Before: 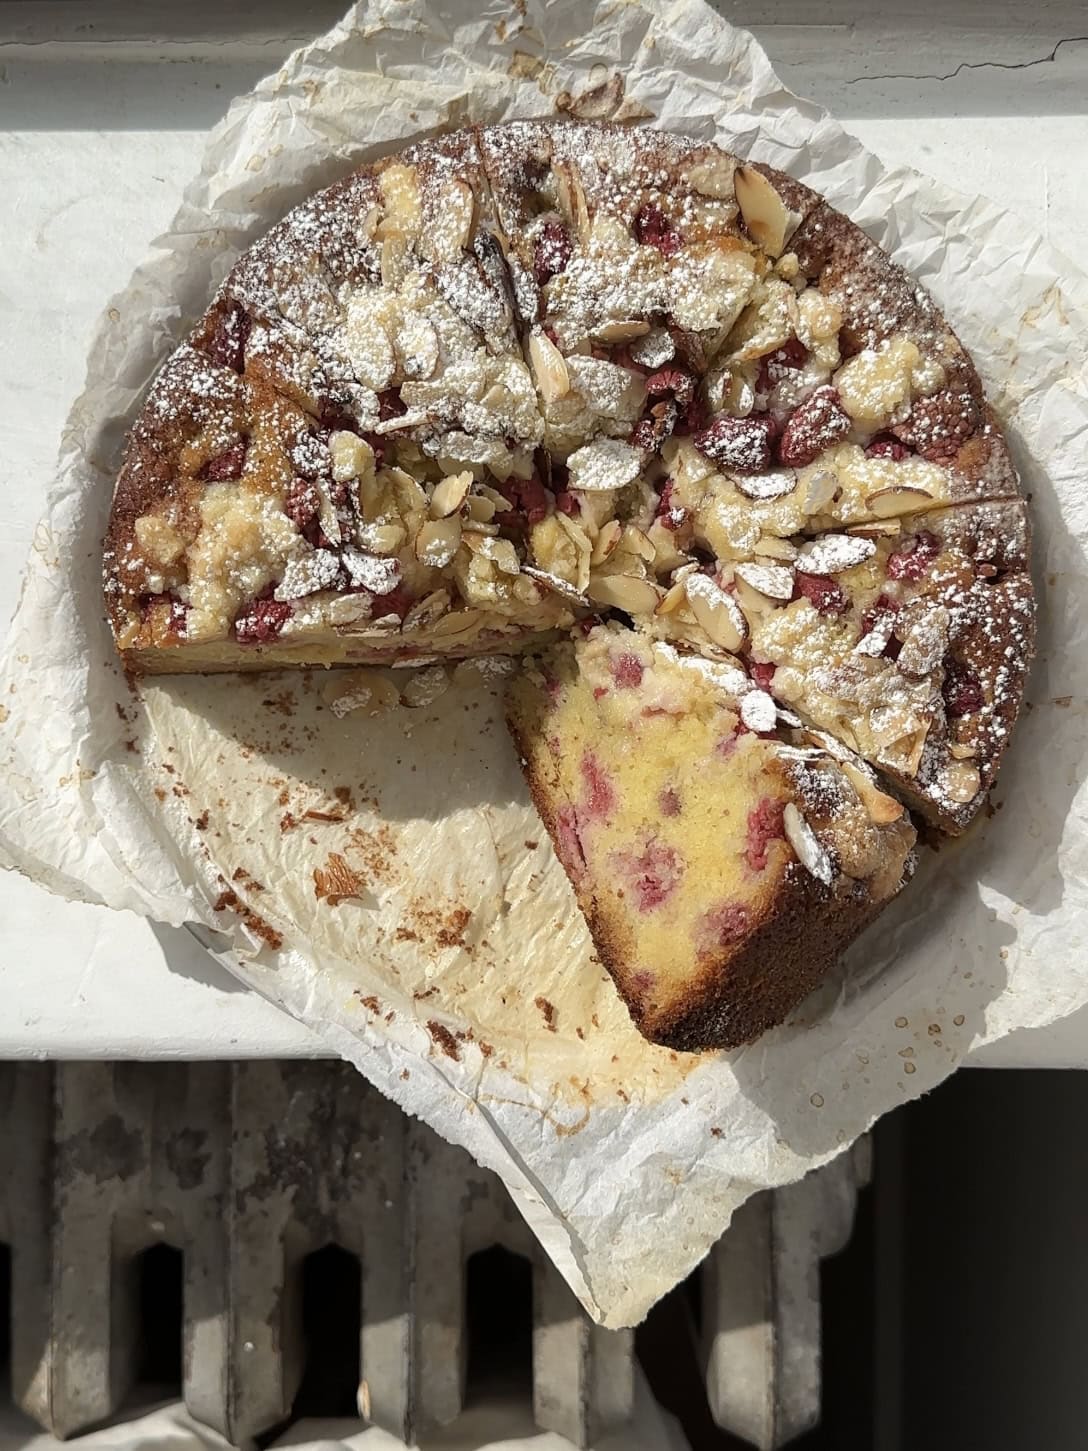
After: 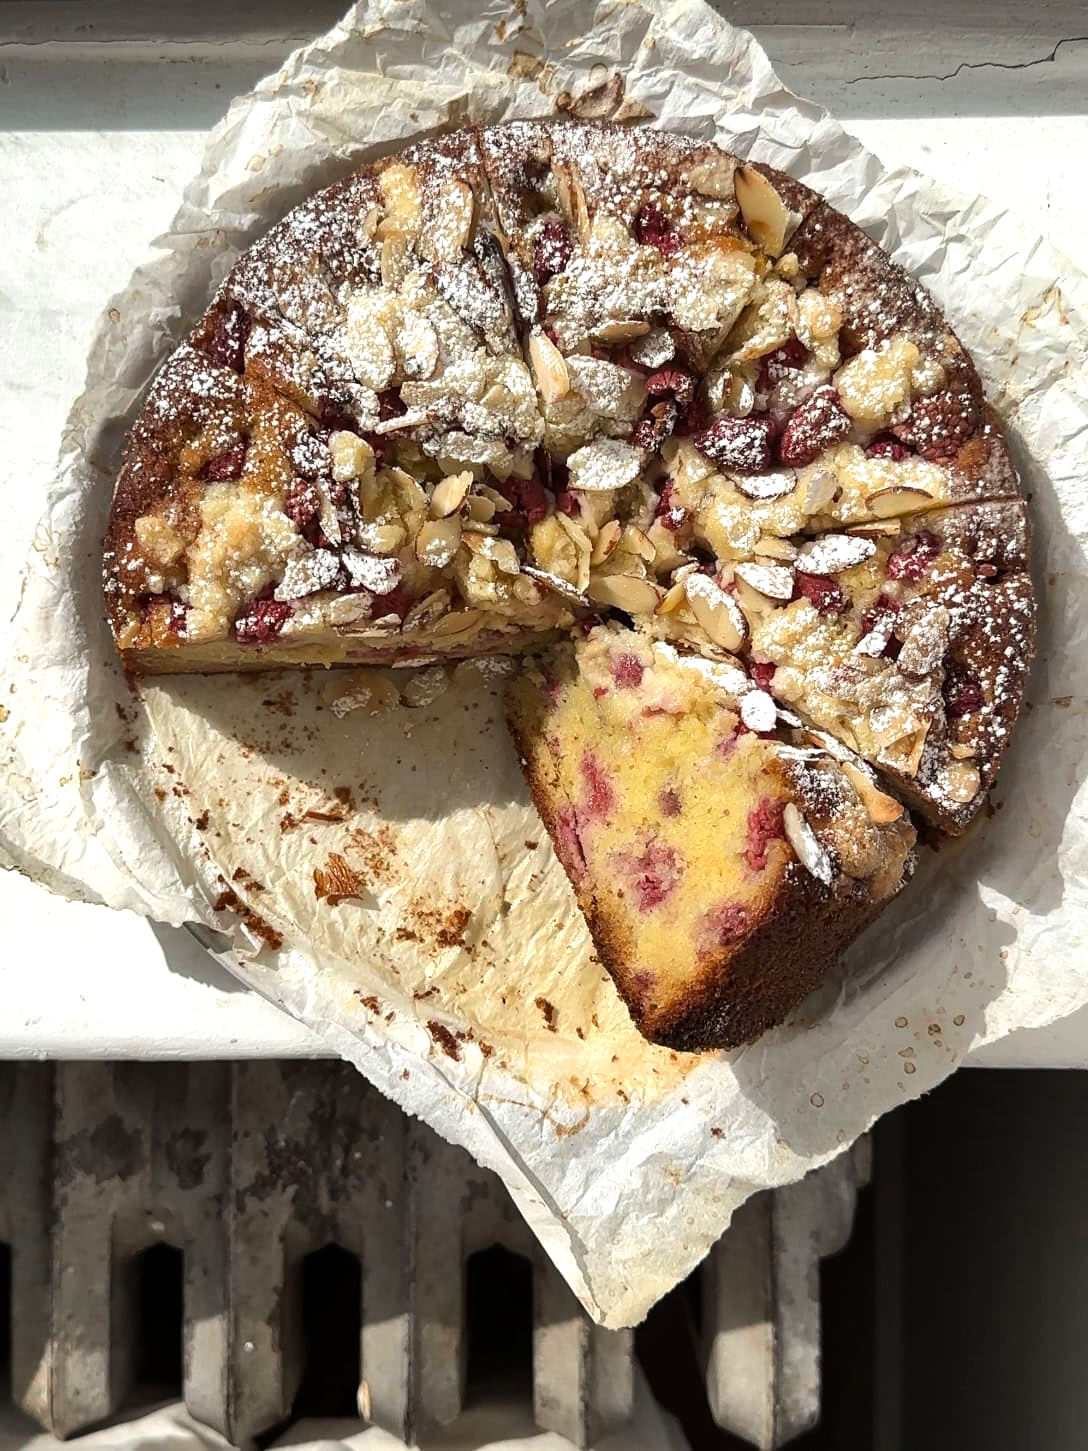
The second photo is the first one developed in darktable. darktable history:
tone equalizer: -8 EV -0.448 EV, -7 EV -0.408 EV, -6 EV -0.293 EV, -5 EV -0.205 EV, -3 EV 0.241 EV, -2 EV 0.337 EV, -1 EV 0.406 EV, +0 EV 0.414 EV, edges refinement/feathering 500, mask exposure compensation -1.57 EV, preserve details no
shadows and highlights: white point adjustment 0.065, soften with gaussian
